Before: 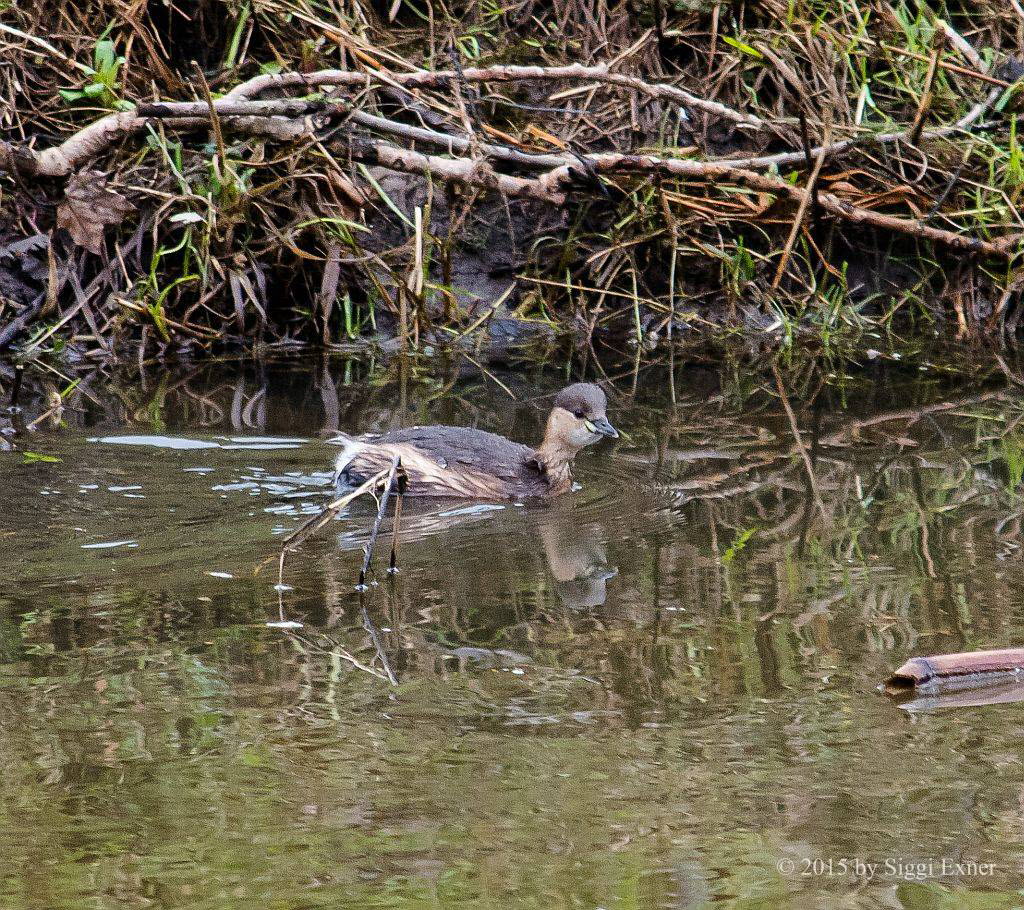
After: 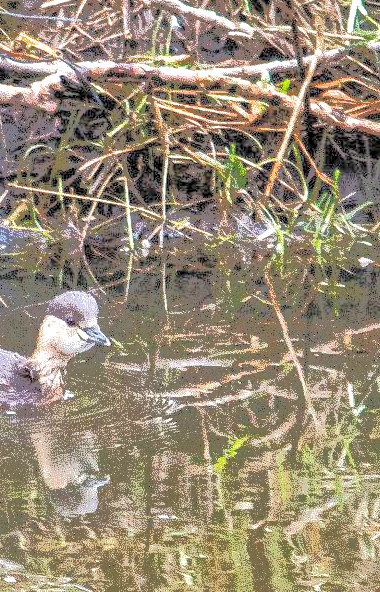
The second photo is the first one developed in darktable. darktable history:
exposure: black level correction 0, exposure 1.107 EV, compensate exposure bias true, compensate highlight preservation false
crop and rotate: left 49.69%, top 10.152%, right 13.166%, bottom 24.721%
local contrast: detail 150%
shadows and highlights: shadows 39.88, highlights -59.88, highlights color adjustment 40.01%
tone curve: curves: ch0 [(0, 0) (0.003, 0.011) (0.011, 0.043) (0.025, 0.133) (0.044, 0.226) (0.069, 0.303) (0.1, 0.371) (0.136, 0.429) (0.177, 0.482) (0.224, 0.516) (0.277, 0.539) (0.335, 0.535) (0.399, 0.517) (0.468, 0.498) (0.543, 0.523) (0.623, 0.655) (0.709, 0.83) (0.801, 0.827) (0.898, 0.89) (1, 1)], color space Lab, independent channels, preserve colors none
